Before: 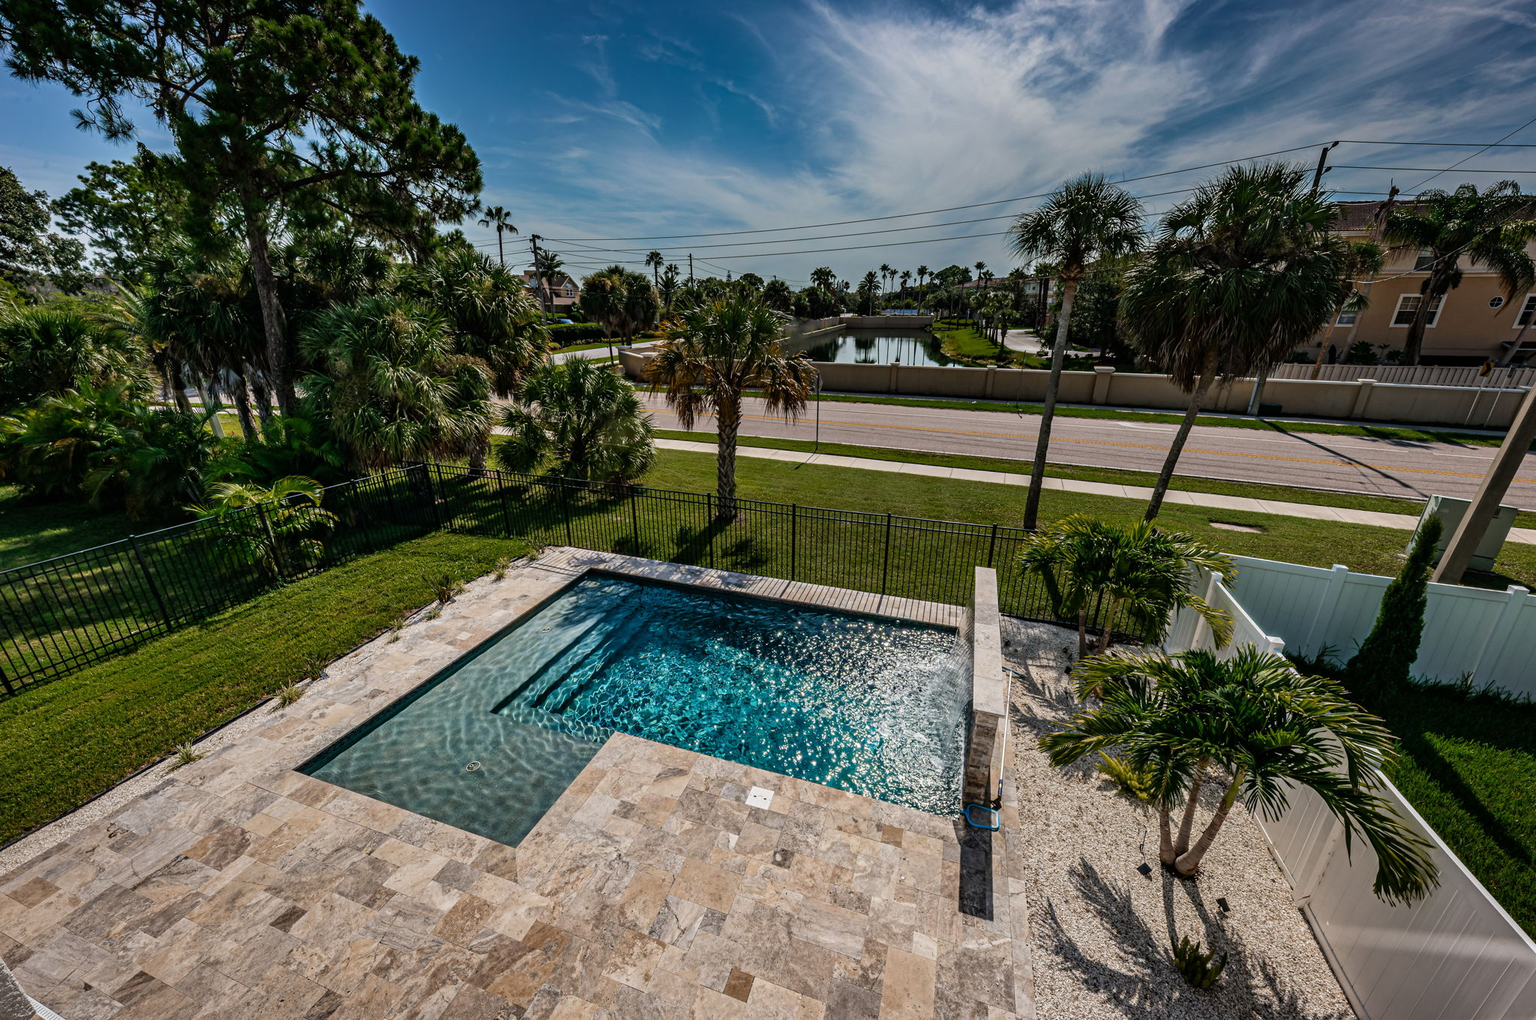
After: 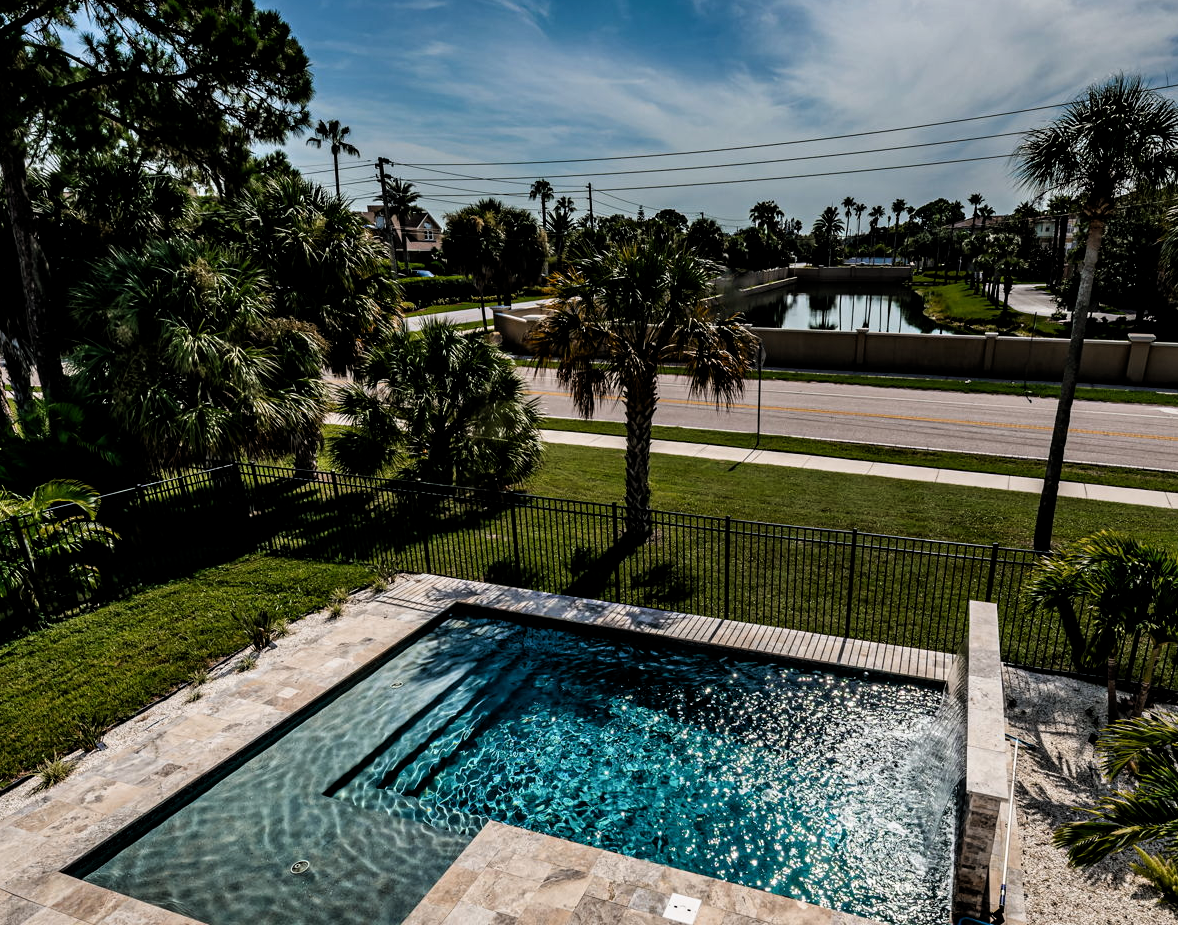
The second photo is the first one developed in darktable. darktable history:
filmic rgb: black relative exposure -8.69 EV, white relative exposure 2.68 EV, target black luminance 0%, target white luminance 99.887%, hardness 6.26, latitude 74.66%, contrast 1.318, highlights saturation mix -4.89%
crop: left 16.183%, top 11.417%, right 26.254%, bottom 20.529%
